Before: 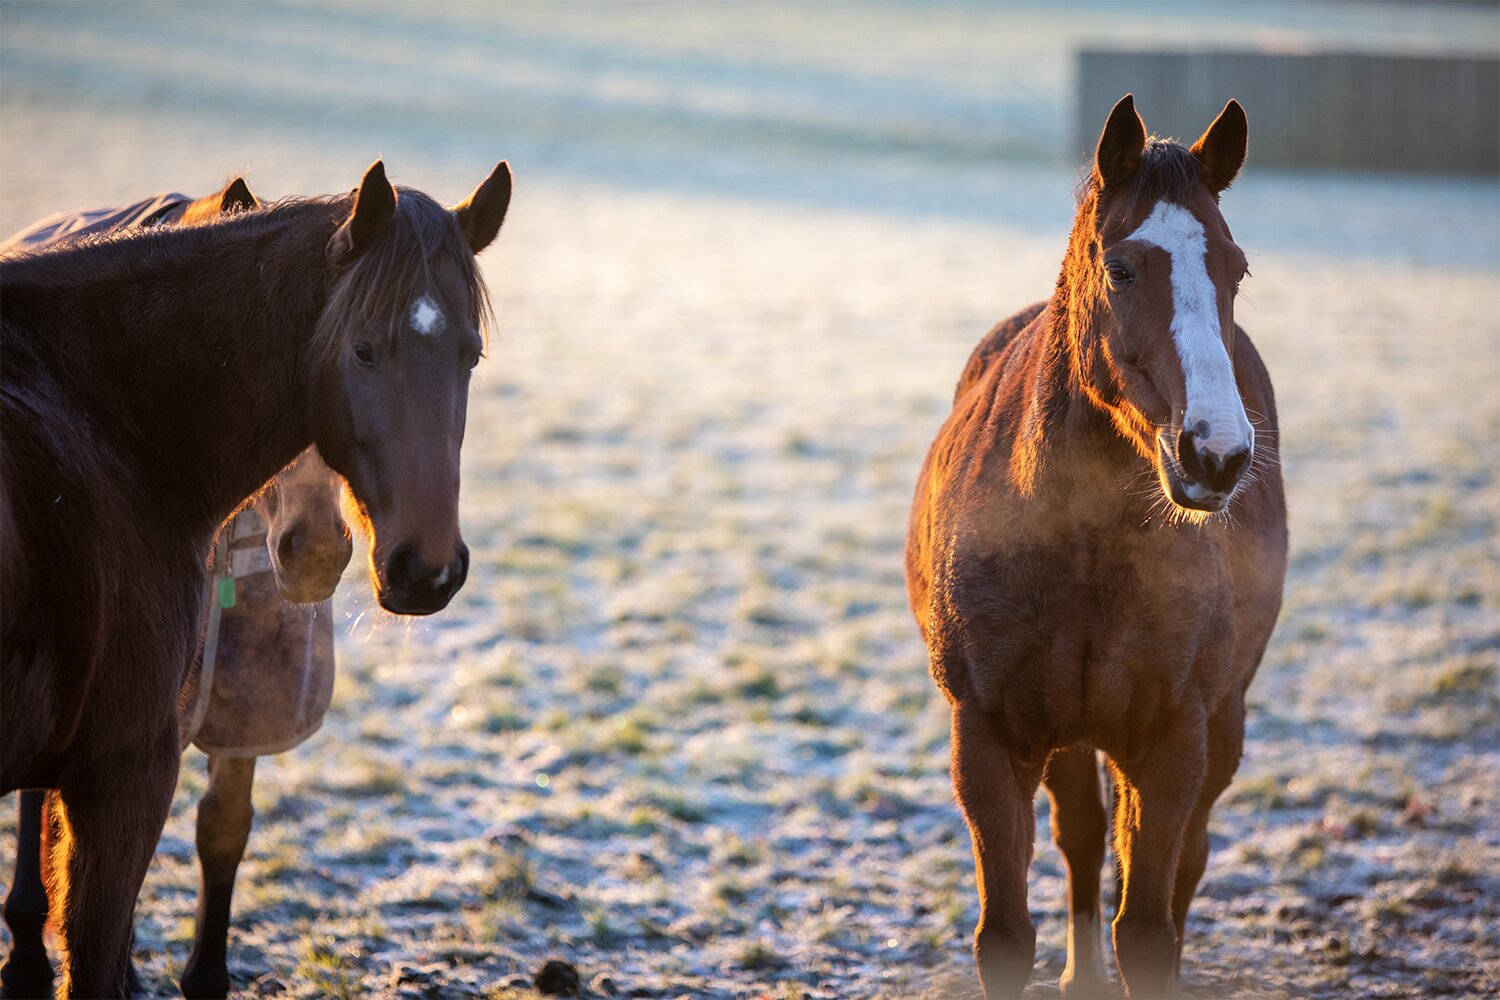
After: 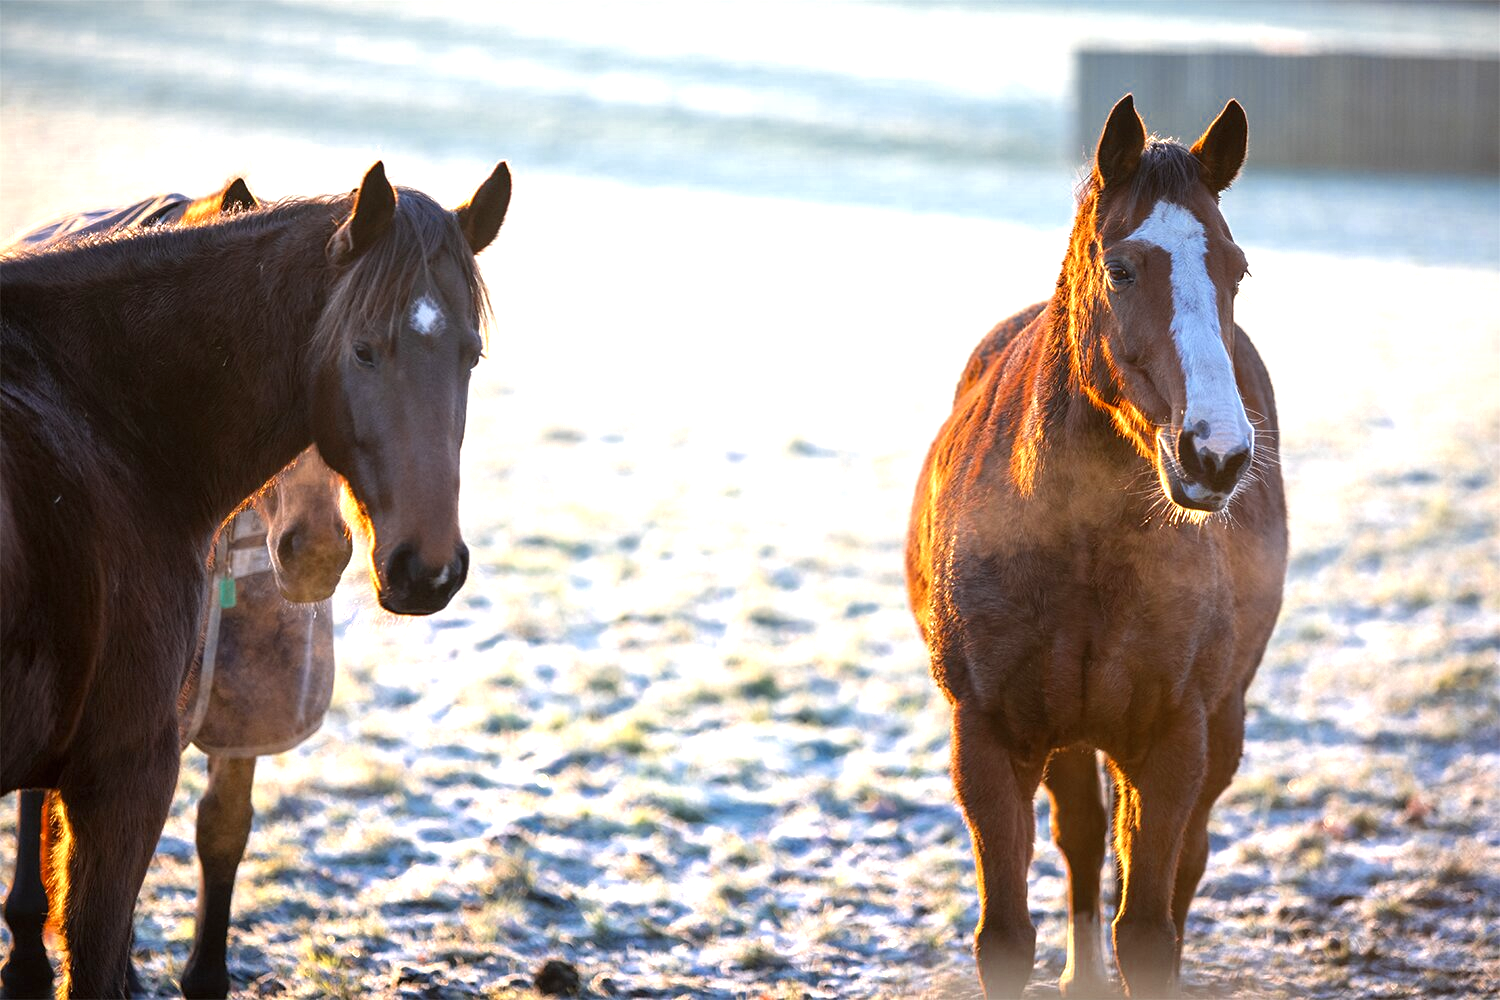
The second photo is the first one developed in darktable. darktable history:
color balance rgb: highlights gain › luminance 9.471%, perceptual saturation grading › global saturation 9.723%, perceptual brilliance grading › global brilliance 11.263%
color zones: curves: ch0 [(0, 0.5) (0.125, 0.4) (0.25, 0.5) (0.375, 0.4) (0.5, 0.4) (0.625, 0.35) (0.75, 0.35) (0.875, 0.5)]; ch1 [(0, 0.35) (0.125, 0.45) (0.25, 0.35) (0.375, 0.35) (0.5, 0.35) (0.625, 0.35) (0.75, 0.45) (0.875, 0.35)]; ch2 [(0, 0.6) (0.125, 0.5) (0.25, 0.5) (0.375, 0.6) (0.5, 0.6) (0.625, 0.5) (0.75, 0.5) (0.875, 0.5)]
exposure: exposure 0.566 EV, compensate highlight preservation false
